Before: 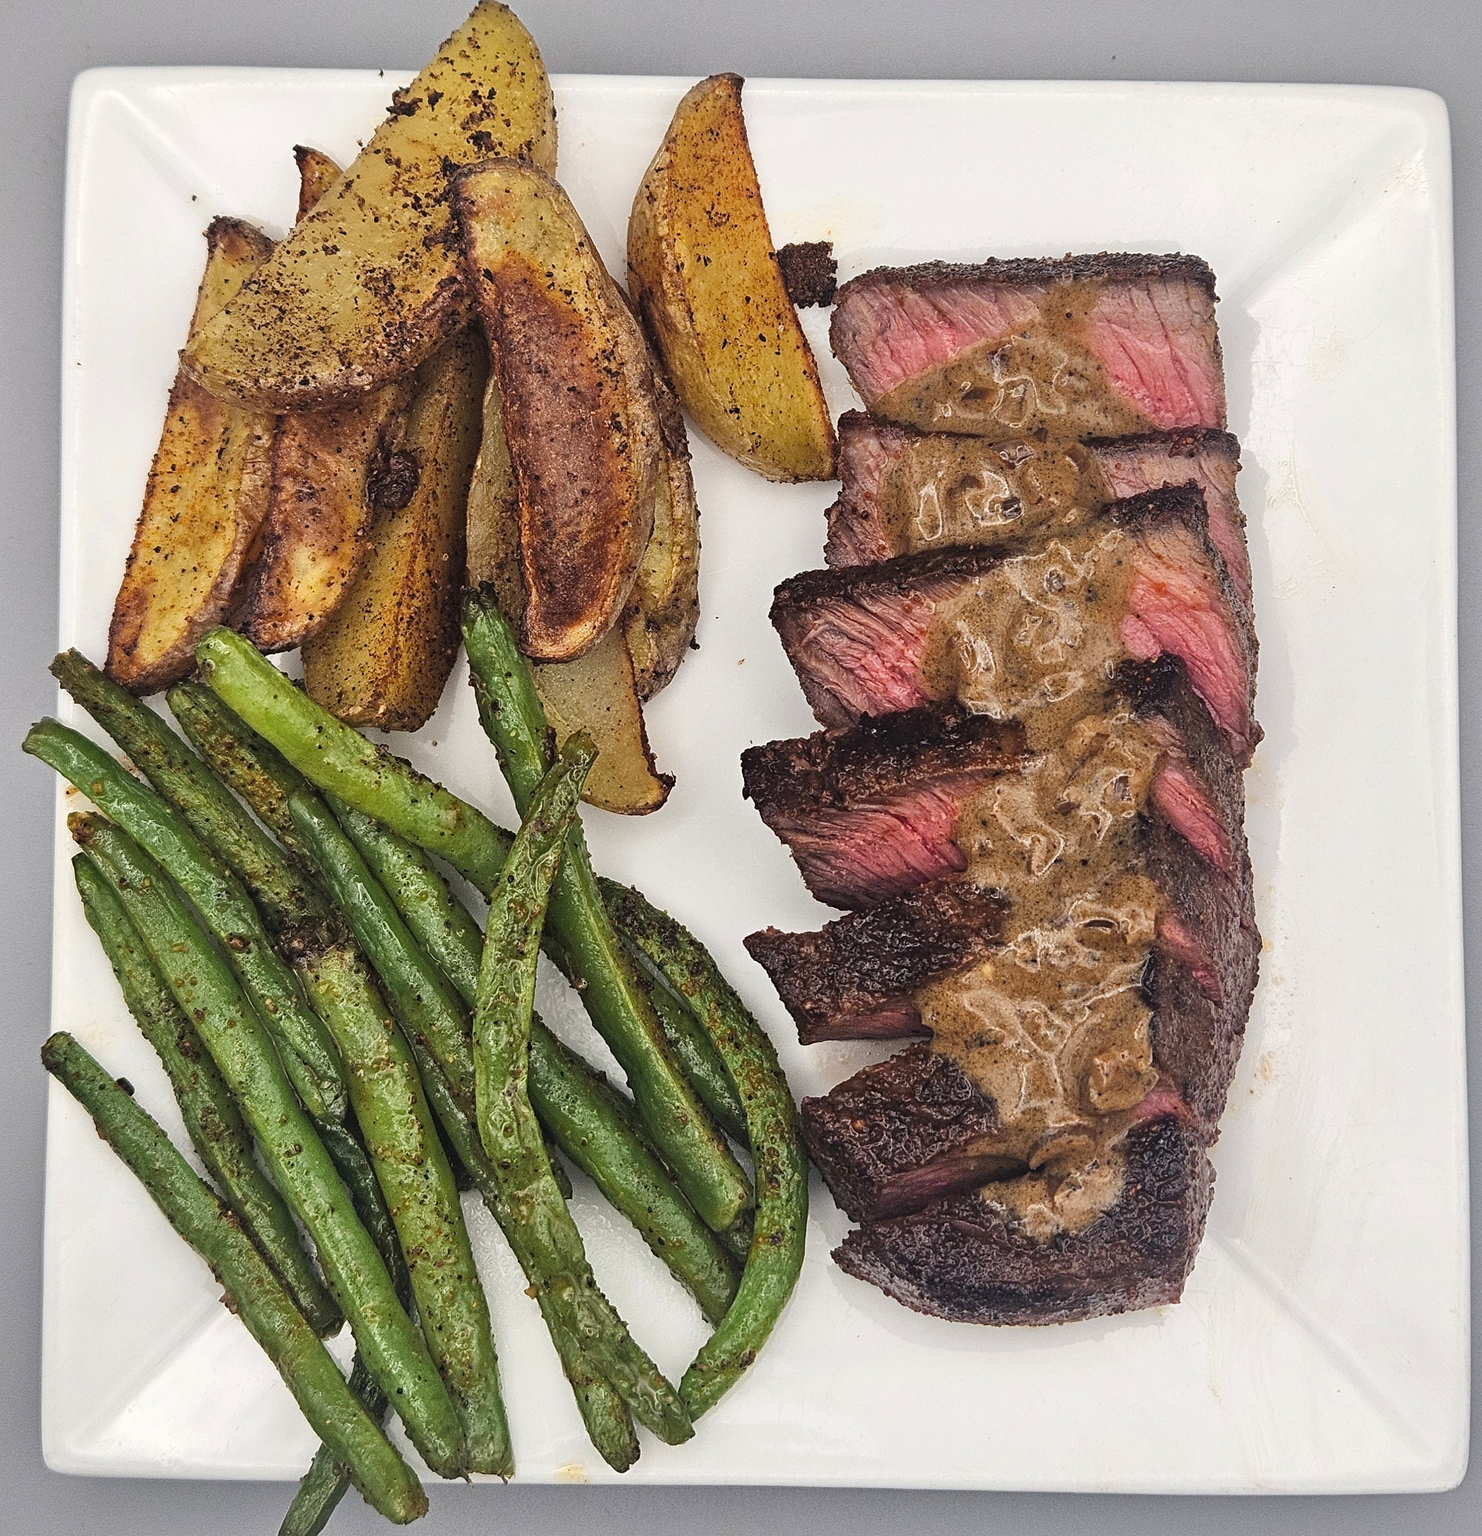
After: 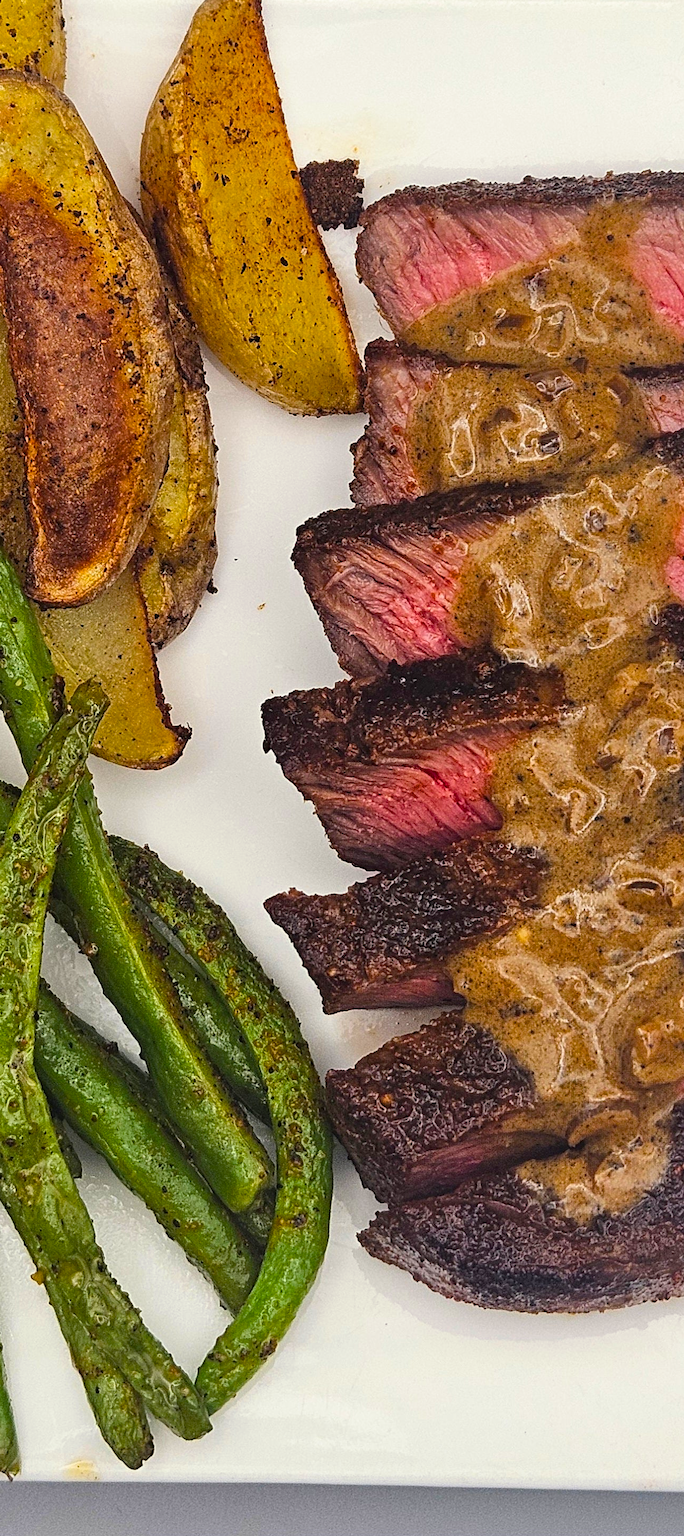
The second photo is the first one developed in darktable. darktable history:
color balance rgb: linear chroma grading › global chroma 15%, perceptual saturation grading › global saturation 30%
split-toning: shadows › saturation 0.61, highlights › saturation 0.58, balance -28.74, compress 87.36%
crop: left 33.452%, top 6.025%, right 23.155%
